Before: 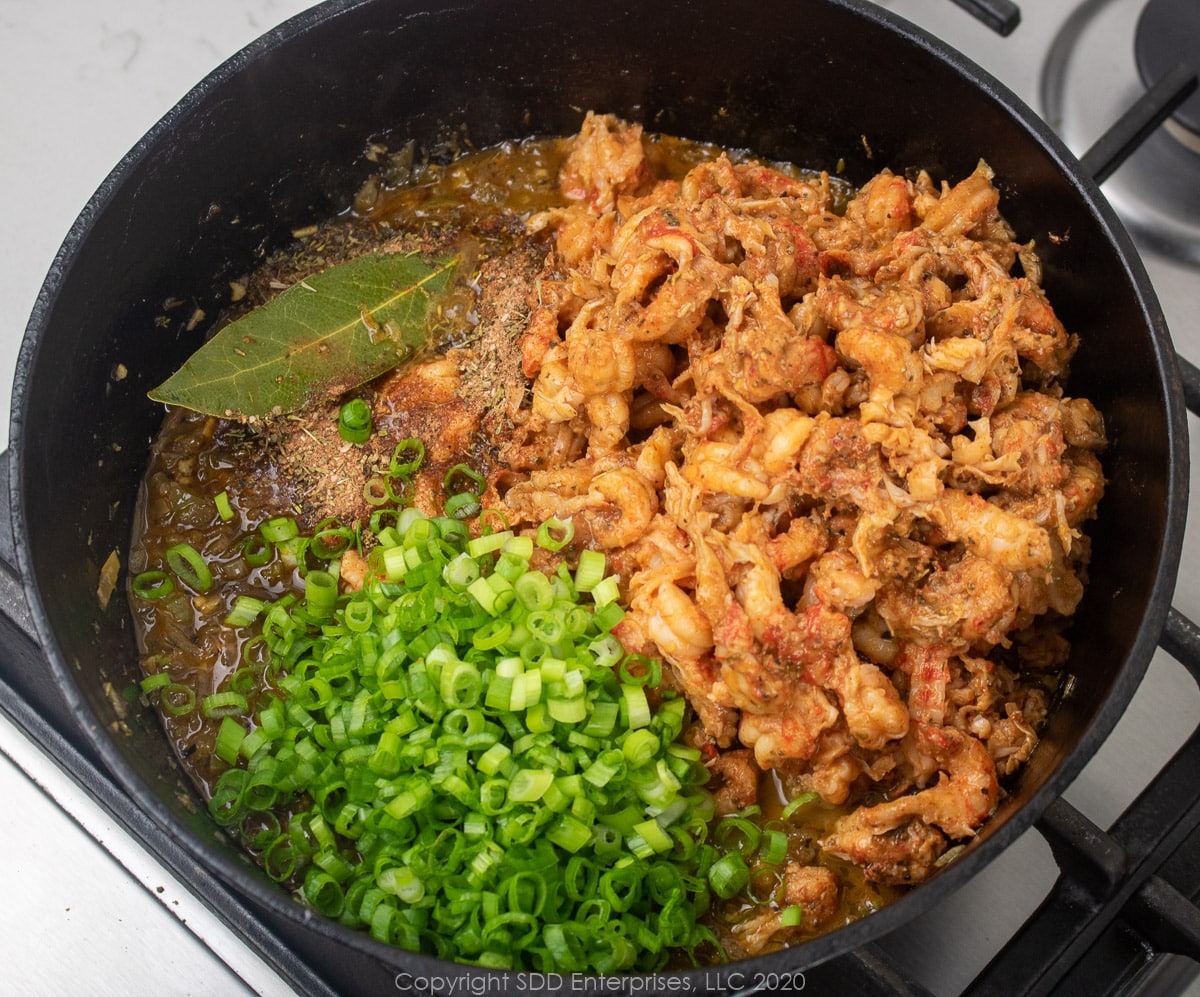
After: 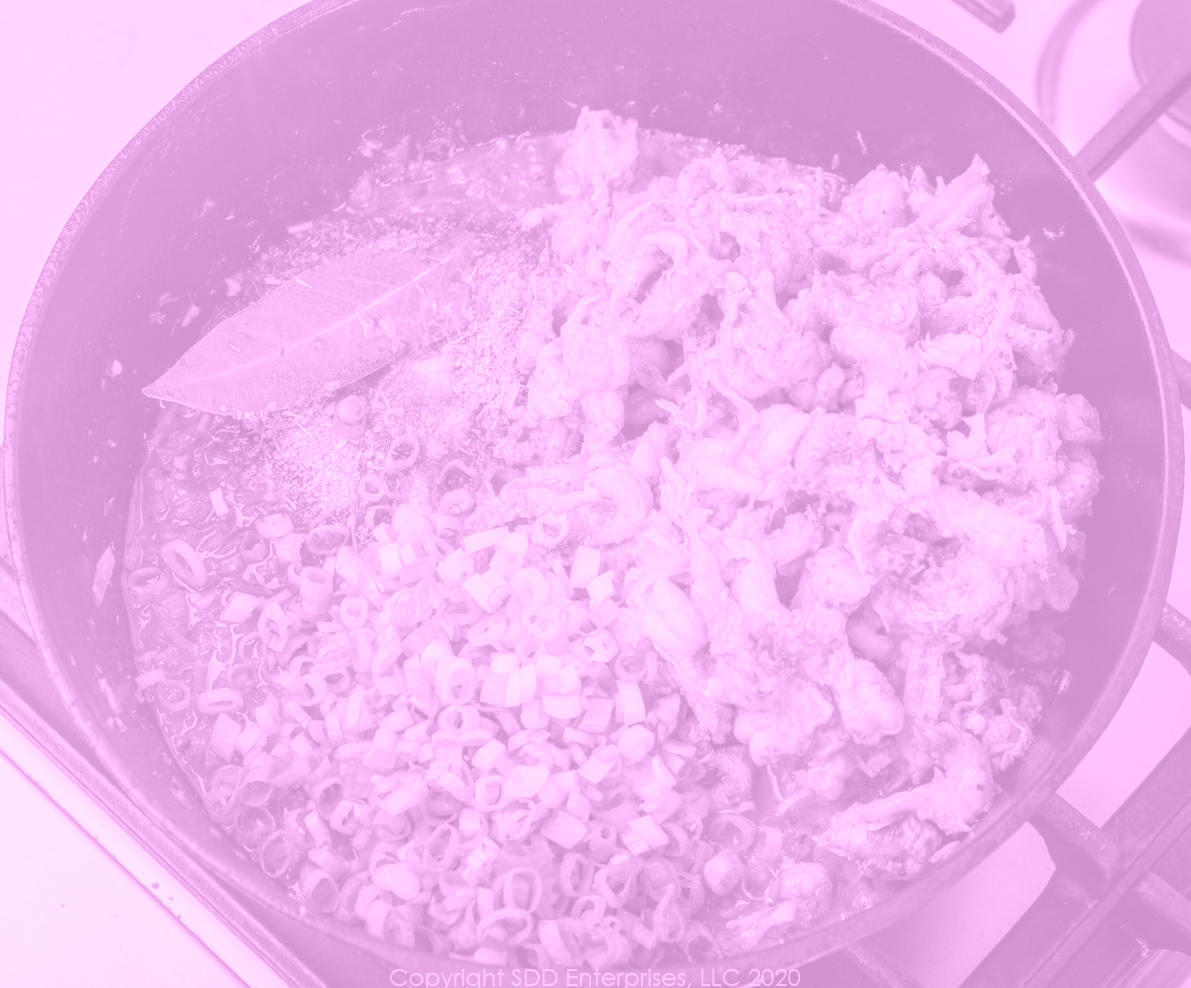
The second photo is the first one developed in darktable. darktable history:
local contrast: detail 130%
colorize: hue 331.2°, saturation 75%, source mix 30.28%, lightness 70.52%, version 1
exposure: exposure 0.014 EV, compensate highlight preservation false
crop: left 0.434%, top 0.485%, right 0.244%, bottom 0.386%
